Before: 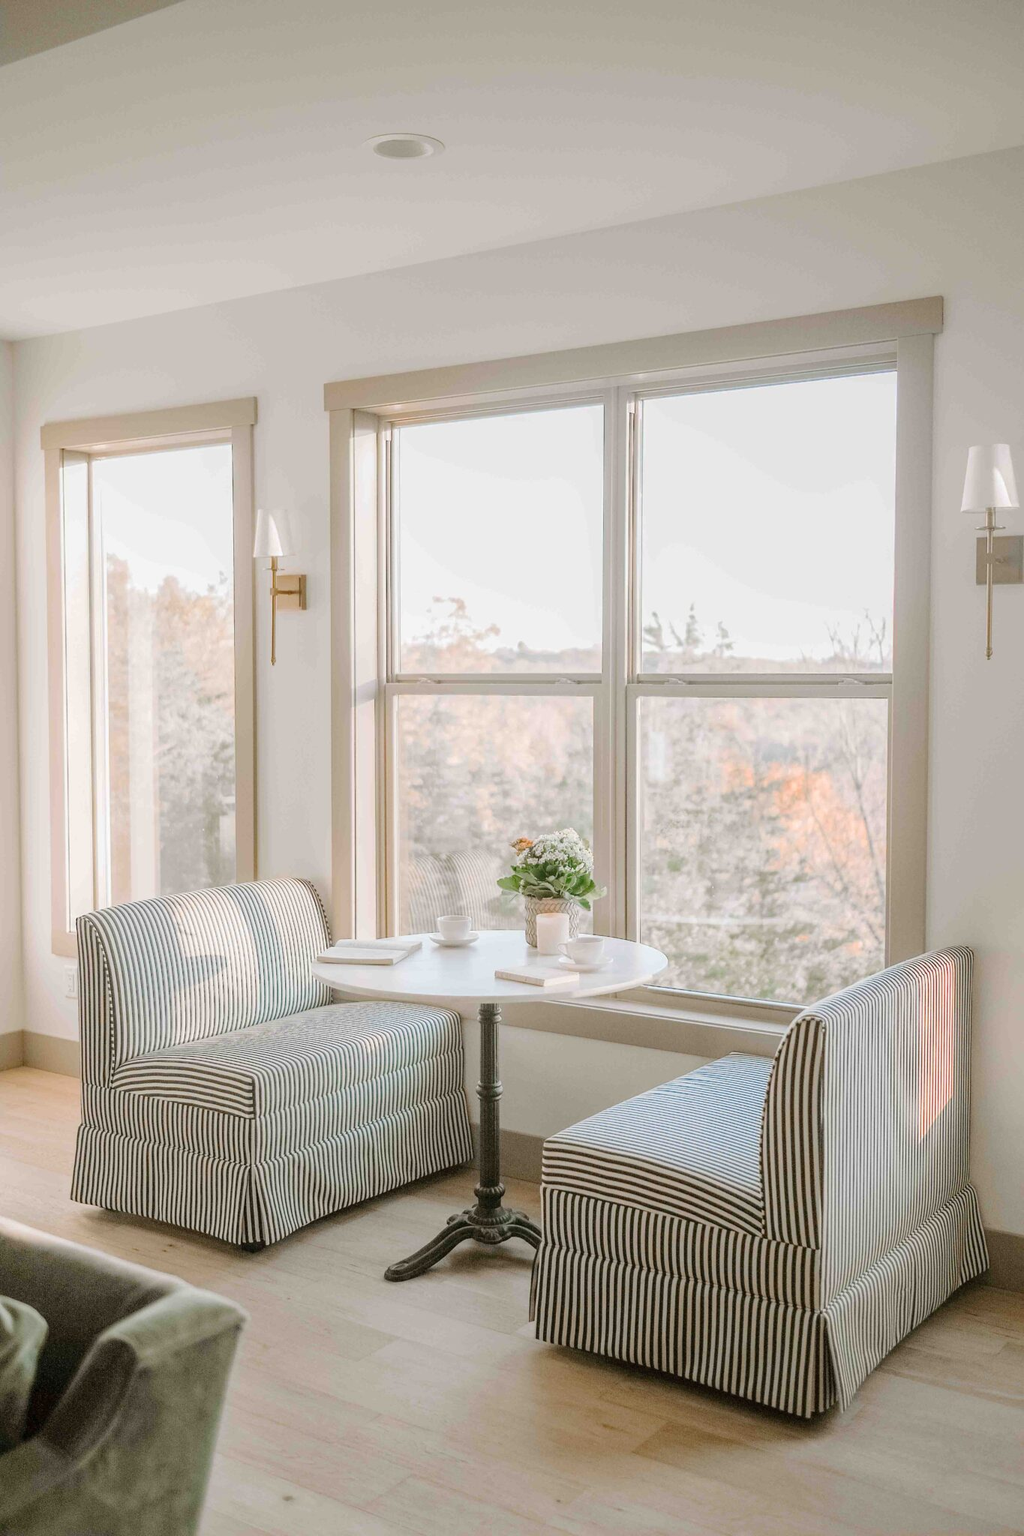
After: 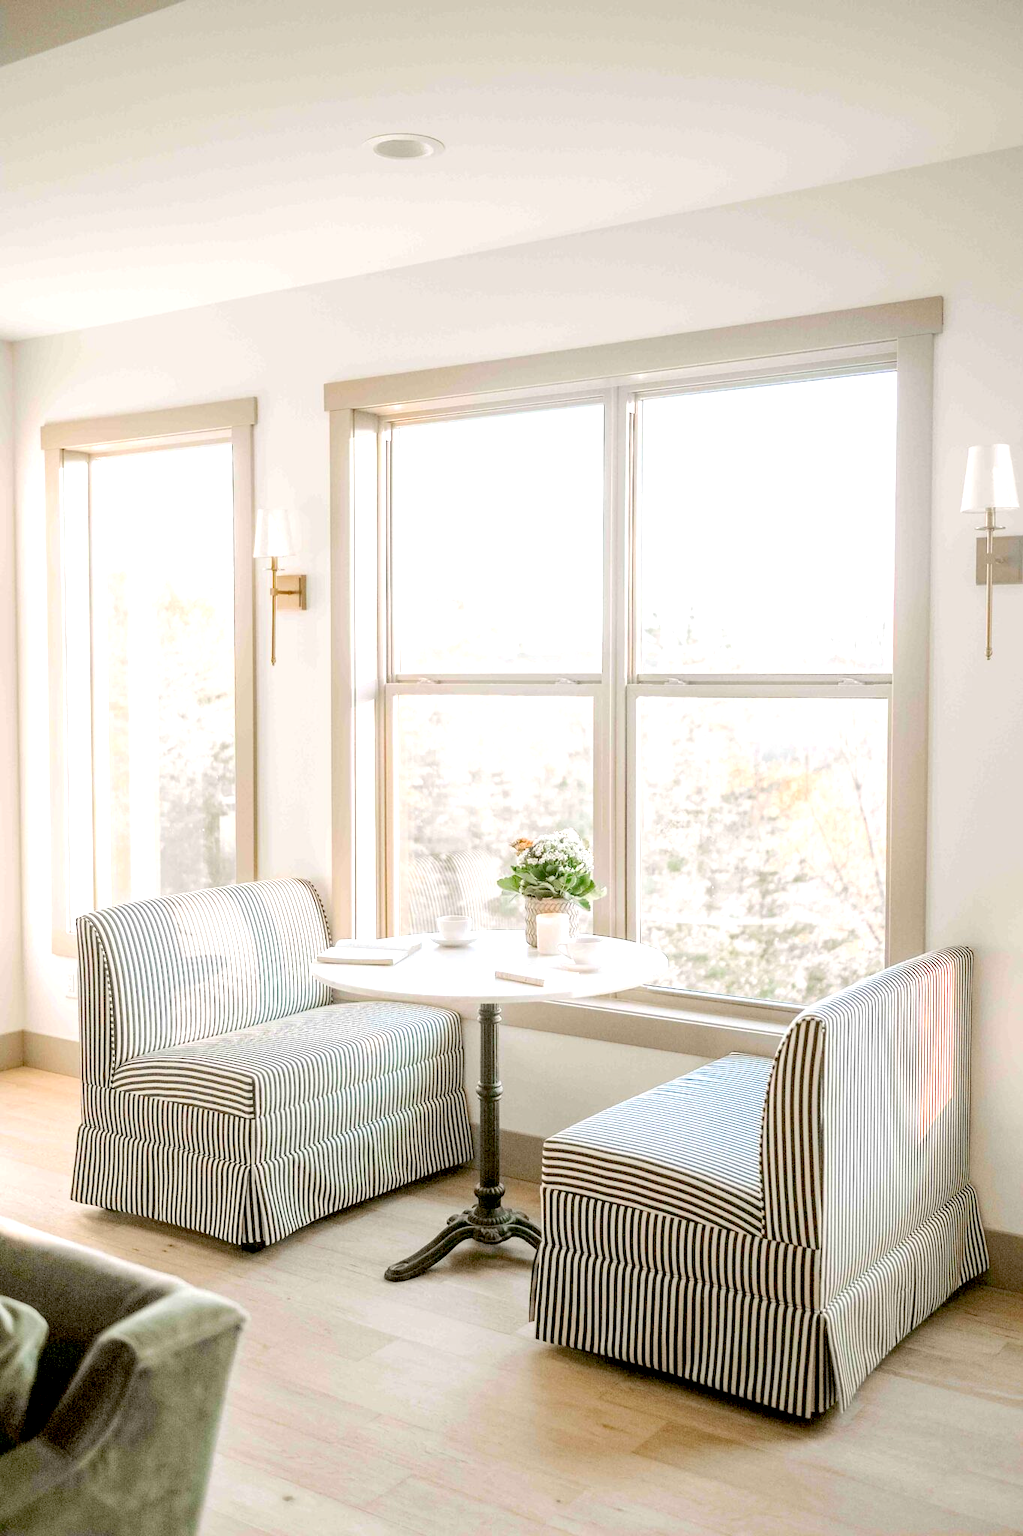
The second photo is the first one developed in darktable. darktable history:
exposure: black level correction 0.012, exposure 0.704 EV, compensate exposure bias true, compensate highlight preservation false
